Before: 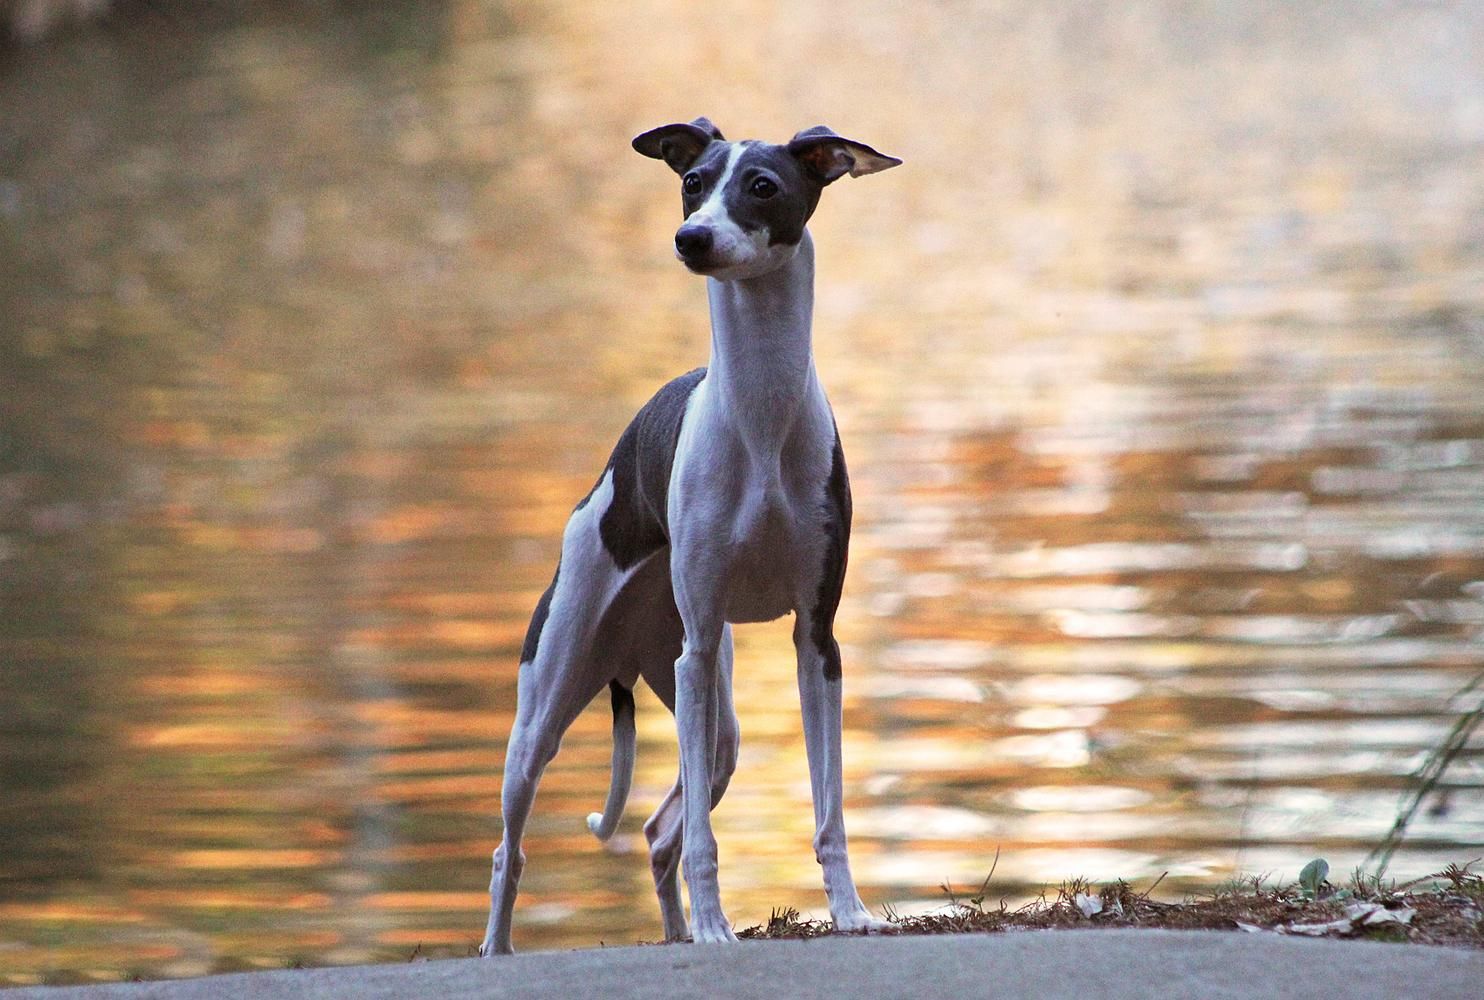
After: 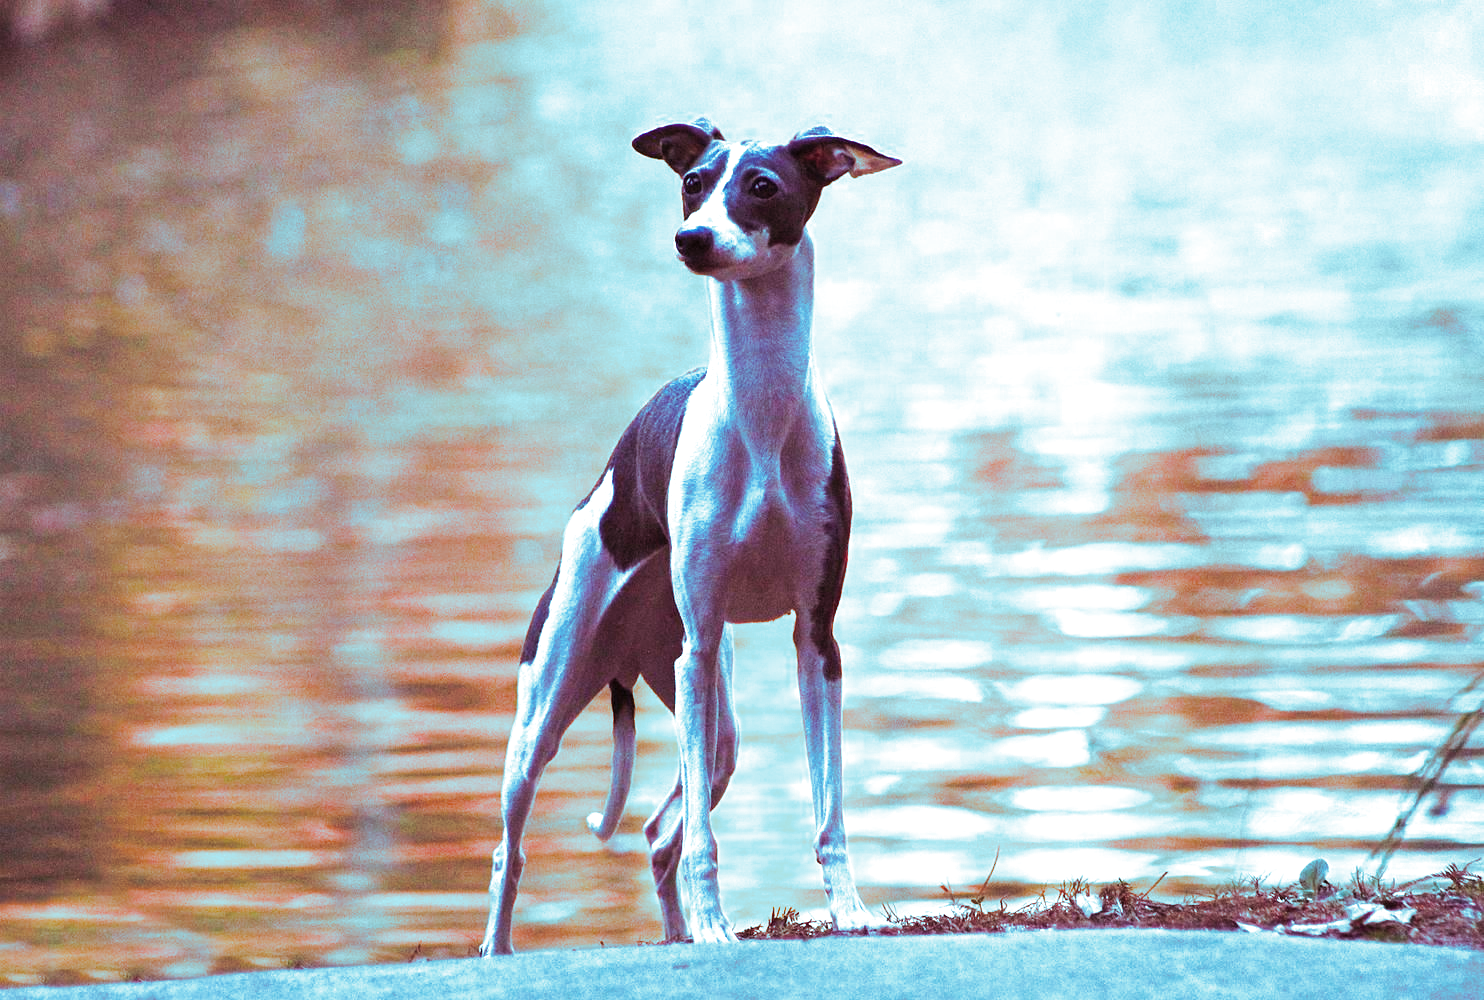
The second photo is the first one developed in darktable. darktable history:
contrast brightness saturation: contrast 0.2, brightness 0.2, saturation 0.8
white balance: red 1.066, blue 1.119
split-toning: shadows › hue 327.6°, highlights › hue 198°, highlights › saturation 0.55, balance -21.25, compress 0%
